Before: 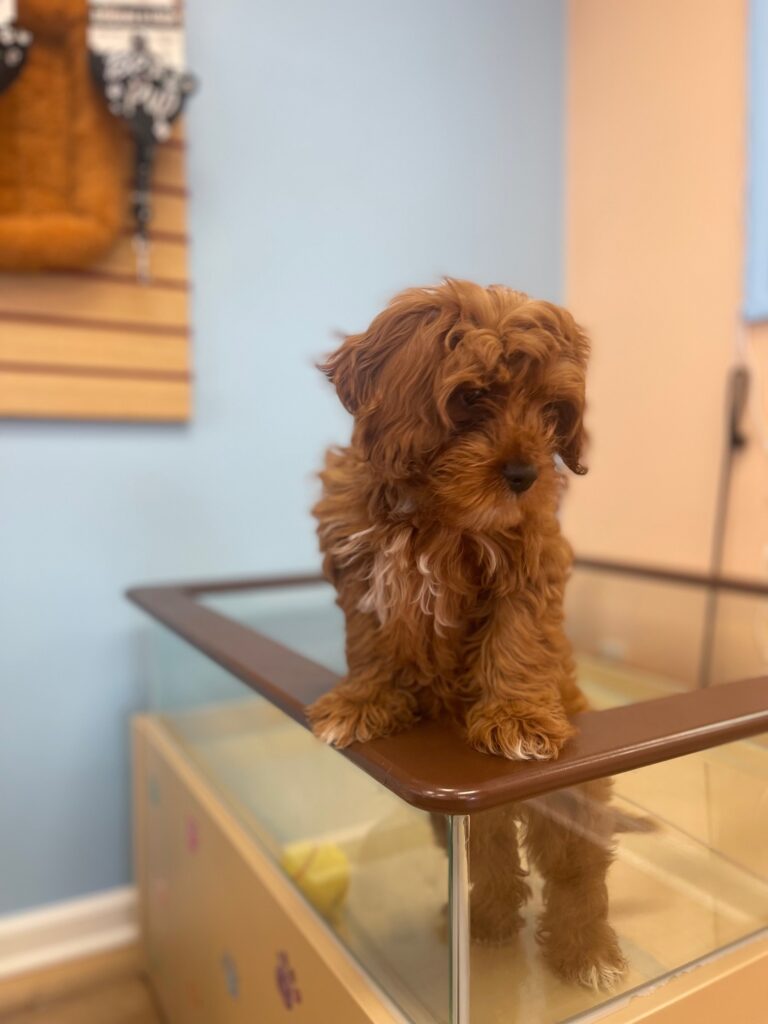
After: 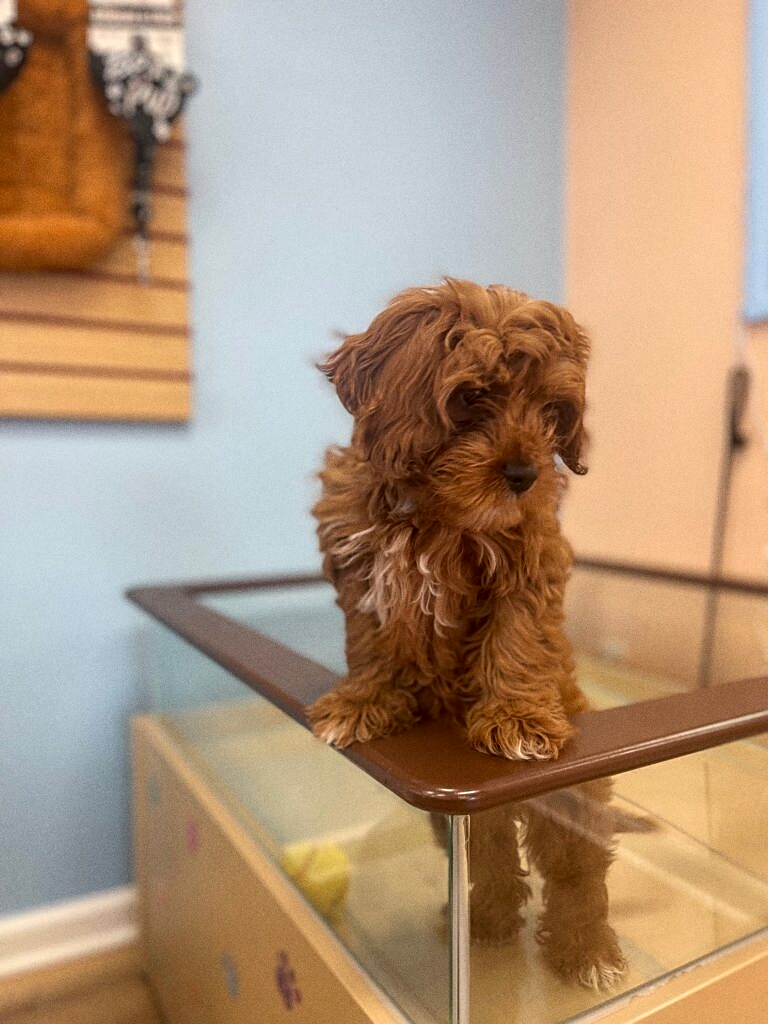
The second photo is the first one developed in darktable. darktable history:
sharpen: on, module defaults
grain: coarseness 0.09 ISO
local contrast: on, module defaults
